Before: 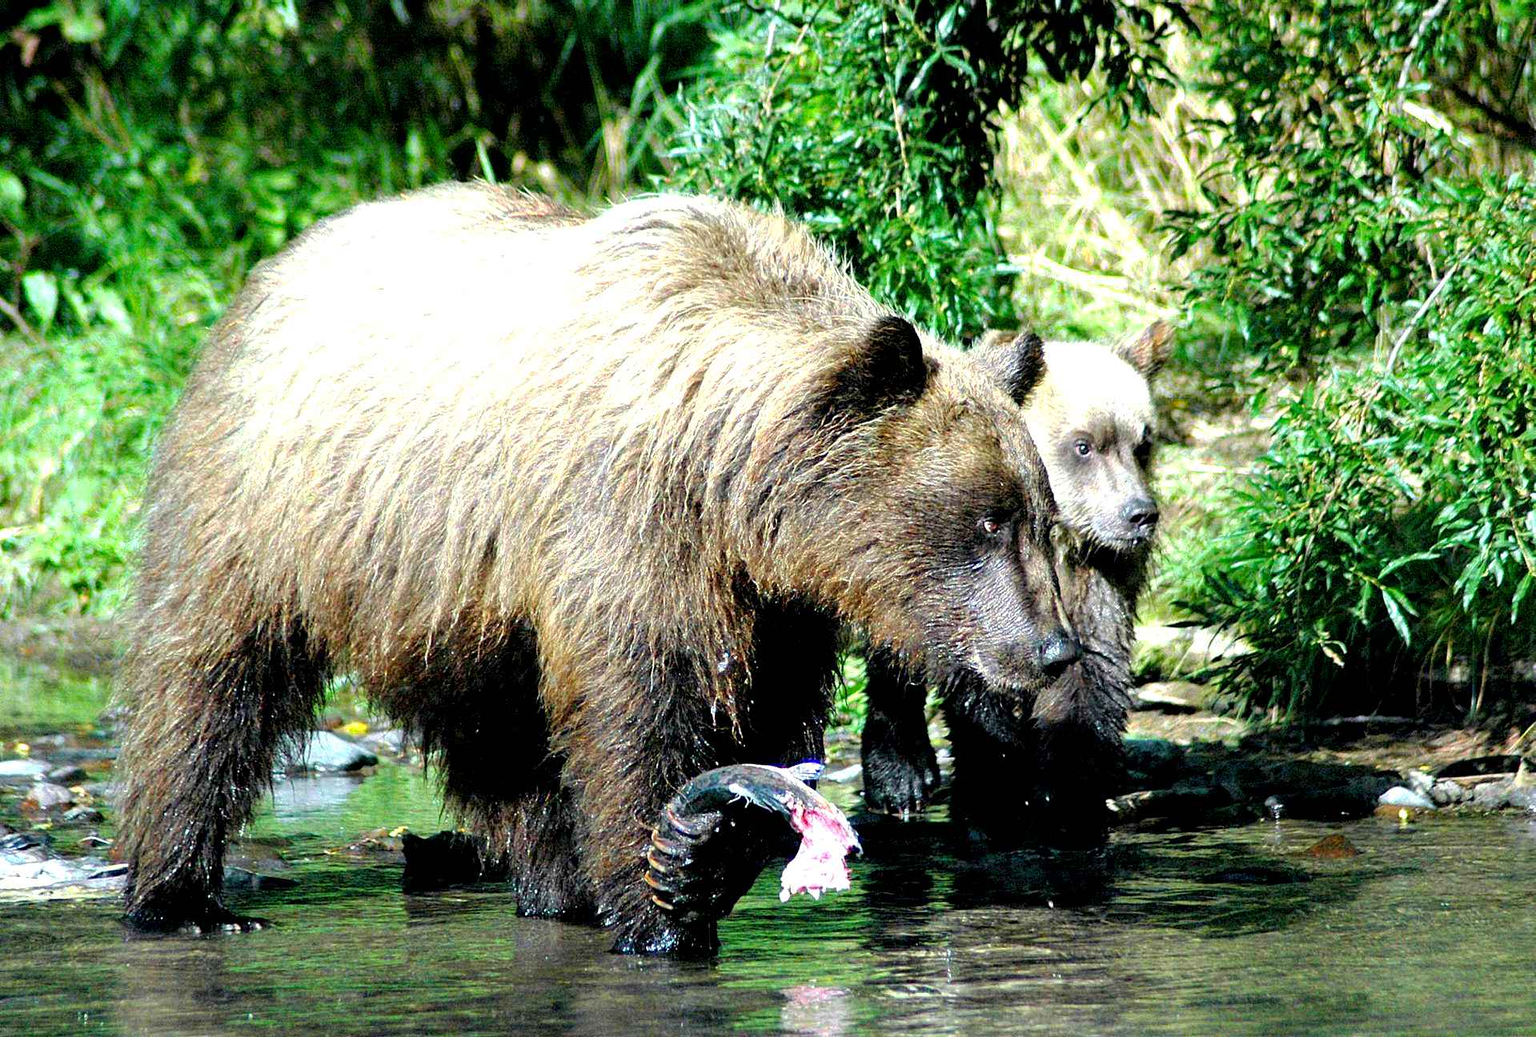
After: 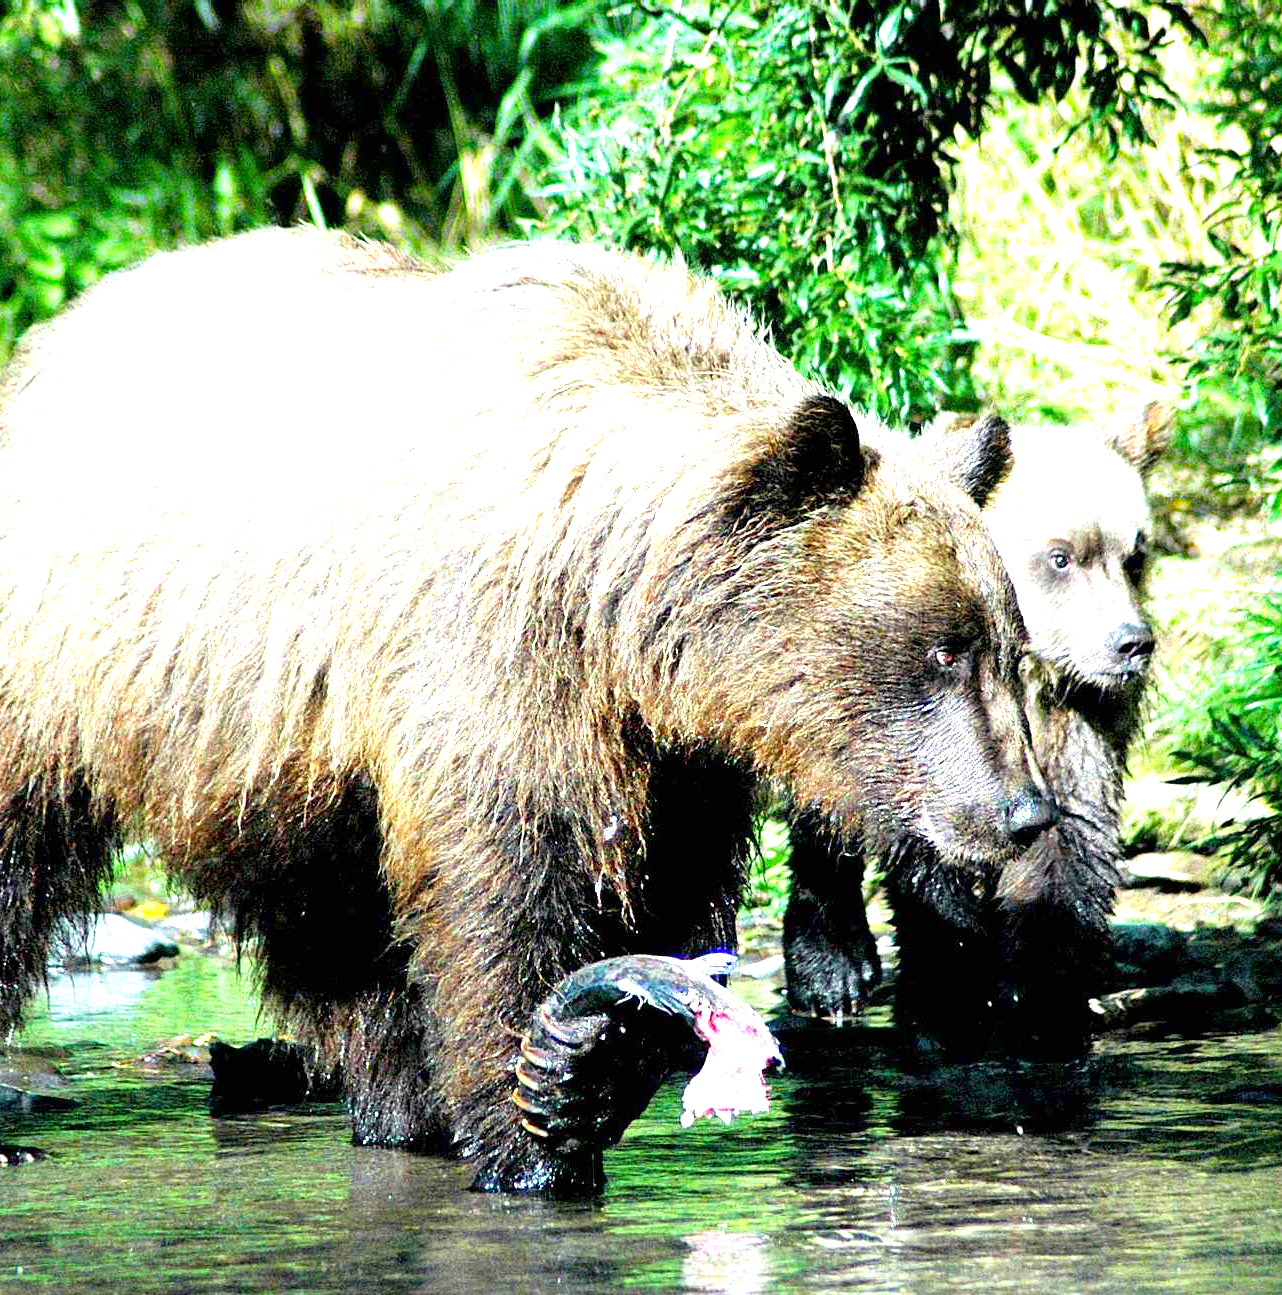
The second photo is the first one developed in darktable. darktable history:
crop and rotate: left 15.295%, right 17.855%
exposure: exposure 0.951 EV, compensate highlight preservation false
